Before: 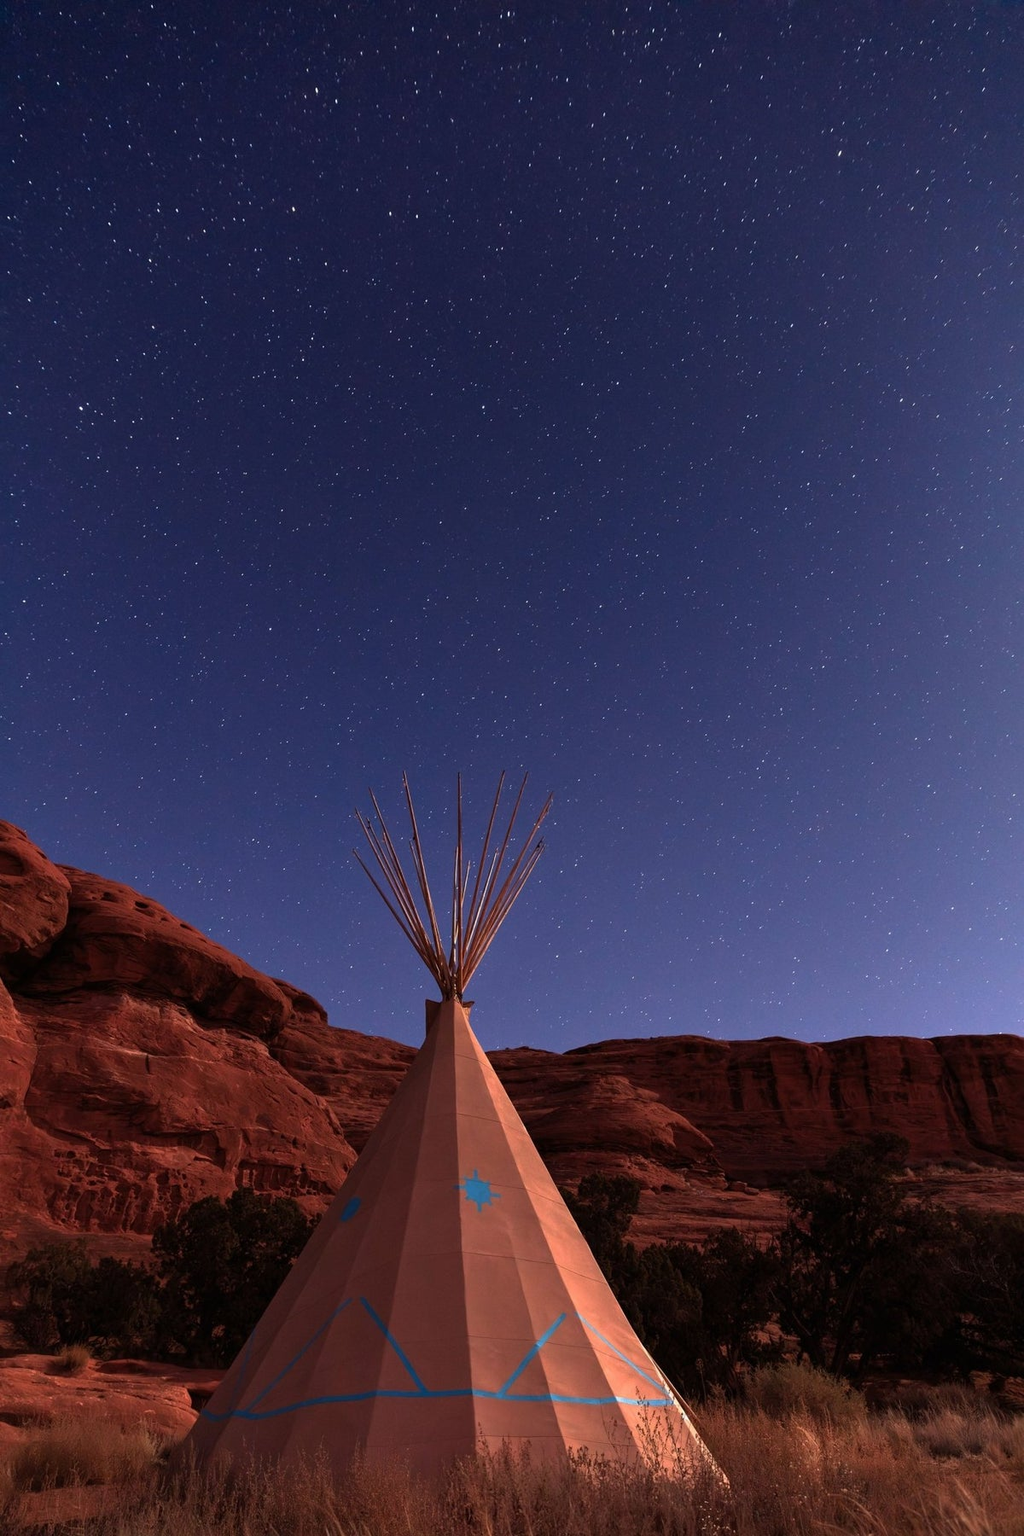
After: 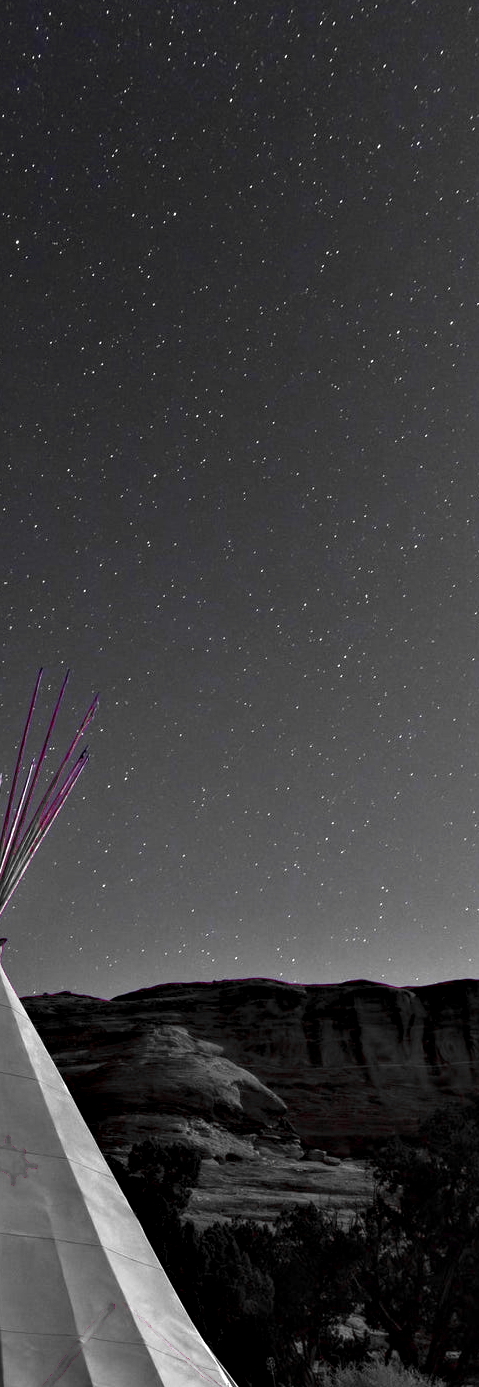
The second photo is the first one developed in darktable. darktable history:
contrast equalizer: octaves 7, y [[0.6 ×6], [0.55 ×6], [0 ×6], [0 ×6], [0 ×6]]
crop: left 45.808%, top 13.083%, right 14.194%, bottom 9.817%
color zones: curves: ch0 [(0, 0.278) (0.143, 0.5) (0.286, 0.5) (0.429, 0.5) (0.571, 0.5) (0.714, 0.5) (0.857, 0.5) (1, 0.5)]; ch1 [(0, 1) (0.143, 0.165) (0.286, 0) (0.429, 0) (0.571, 0) (0.714, 0) (0.857, 0.5) (1, 0.5)]; ch2 [(0, 0.508) (0.143, 0.5) (0.286, 0.5) (0.429, 0.5) (0.571, 0.5) (0.714, 0.5) (0.857, 0.5) (1, 0.5)], mix 101.63%
